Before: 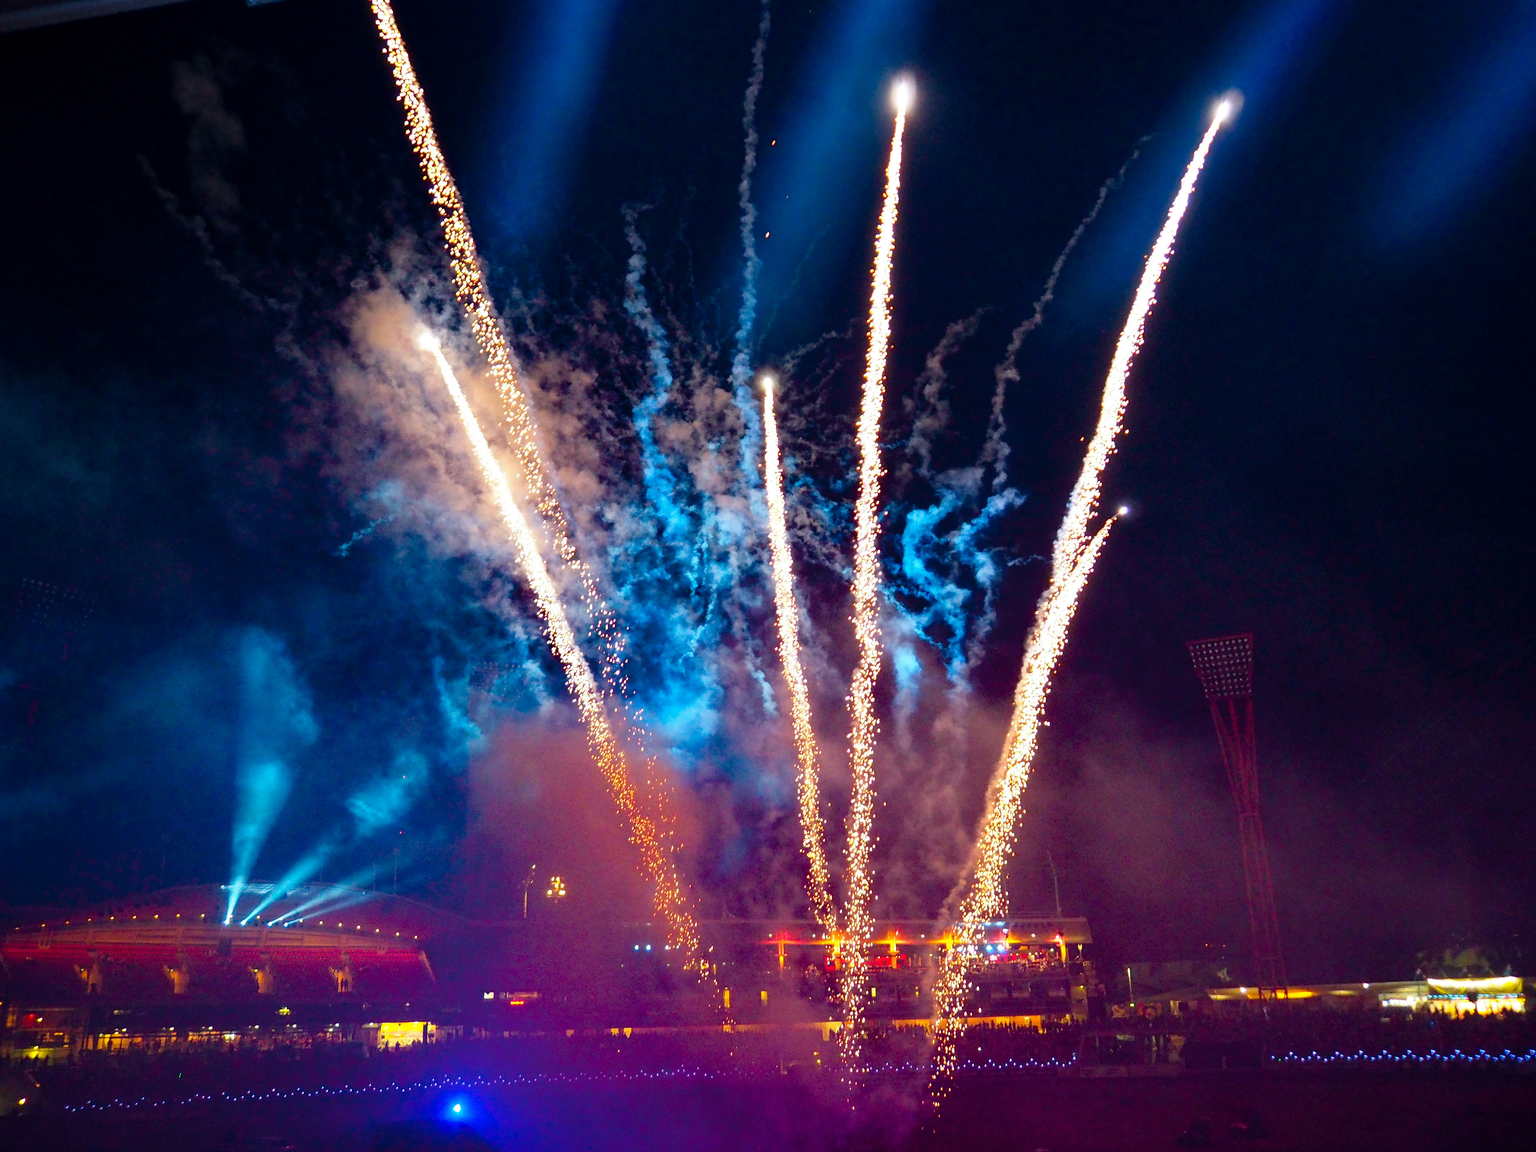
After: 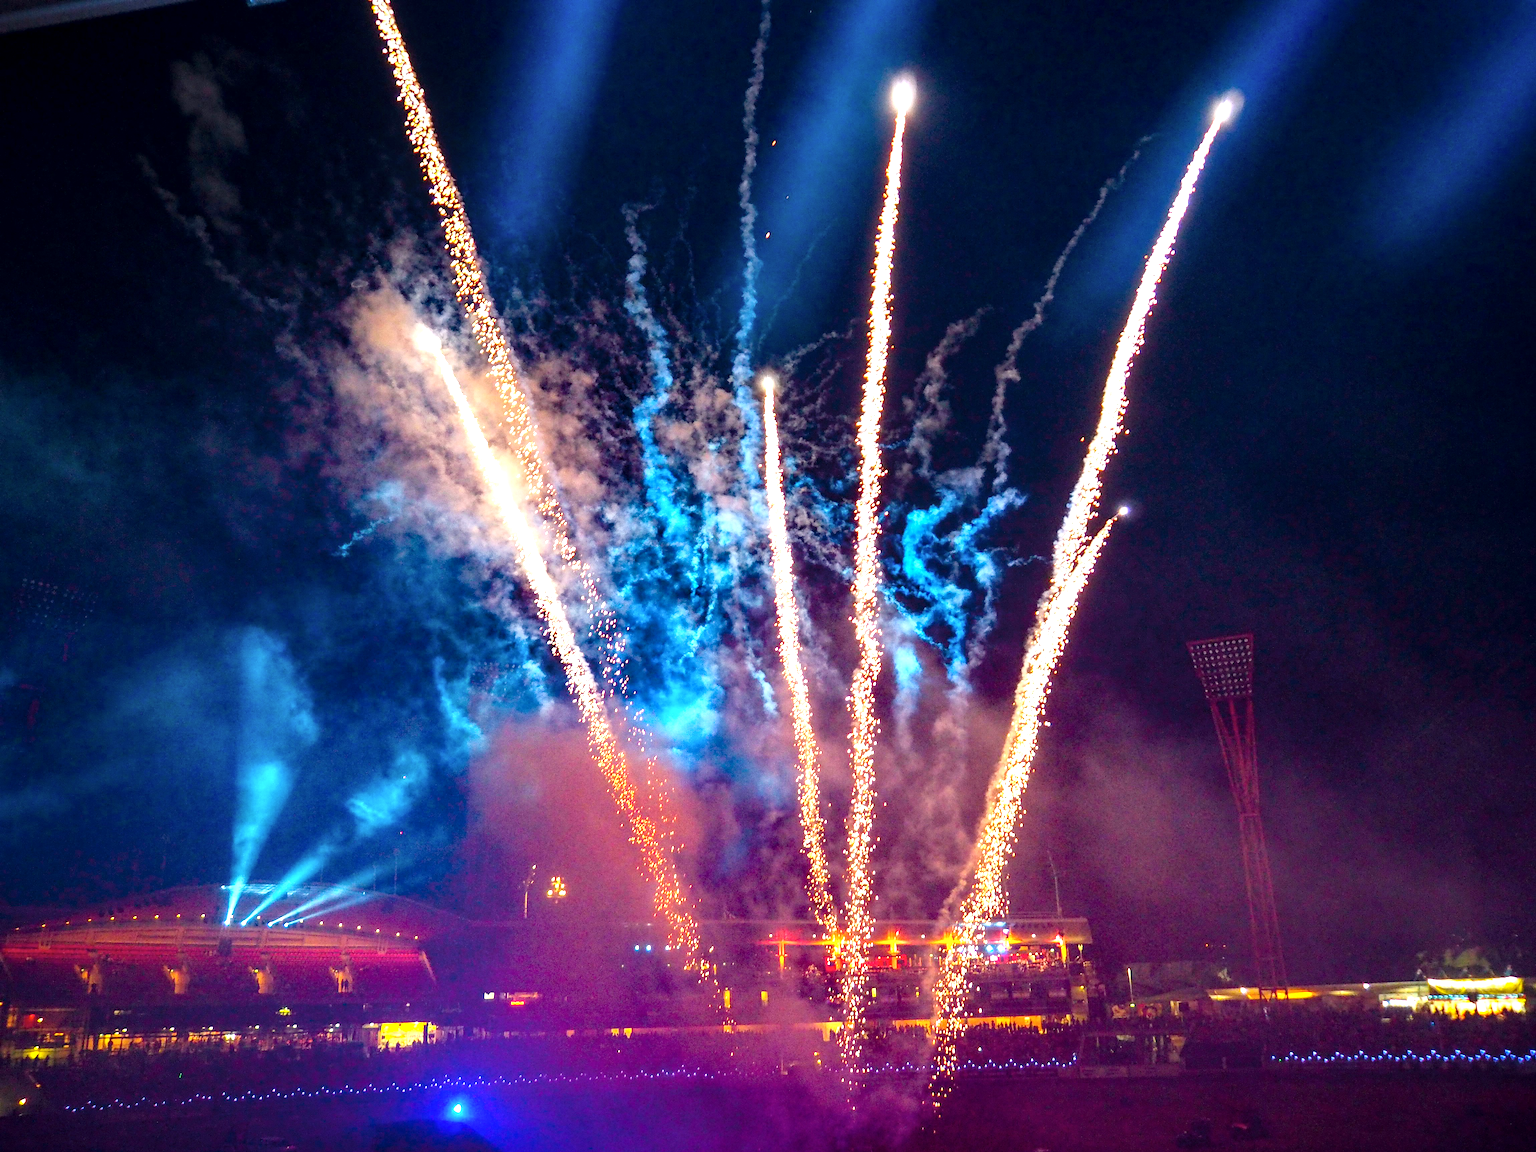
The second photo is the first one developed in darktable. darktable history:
local contrast: on, module defaults
exposure: exposure 0.661 EV, compensate highlight preservation false
